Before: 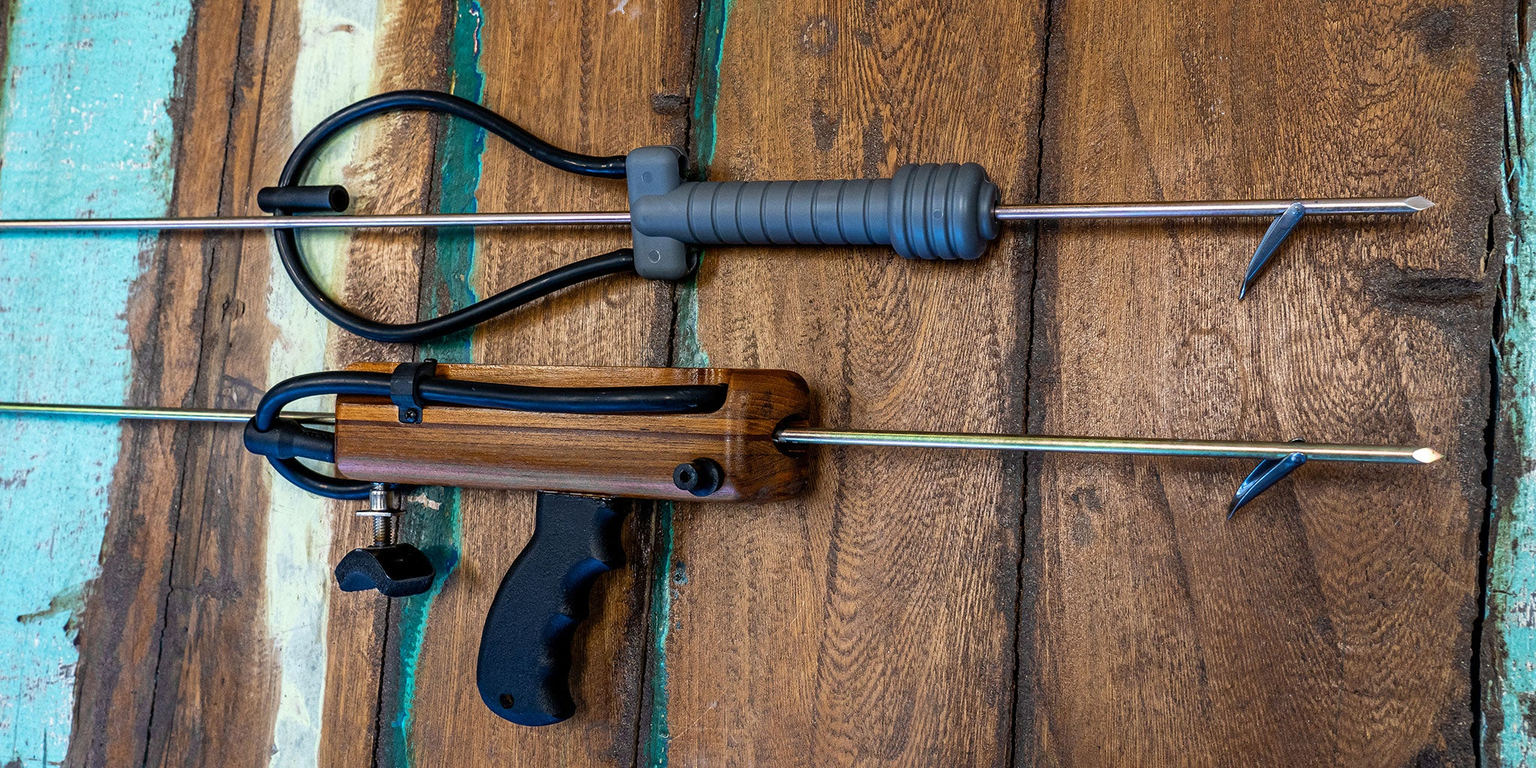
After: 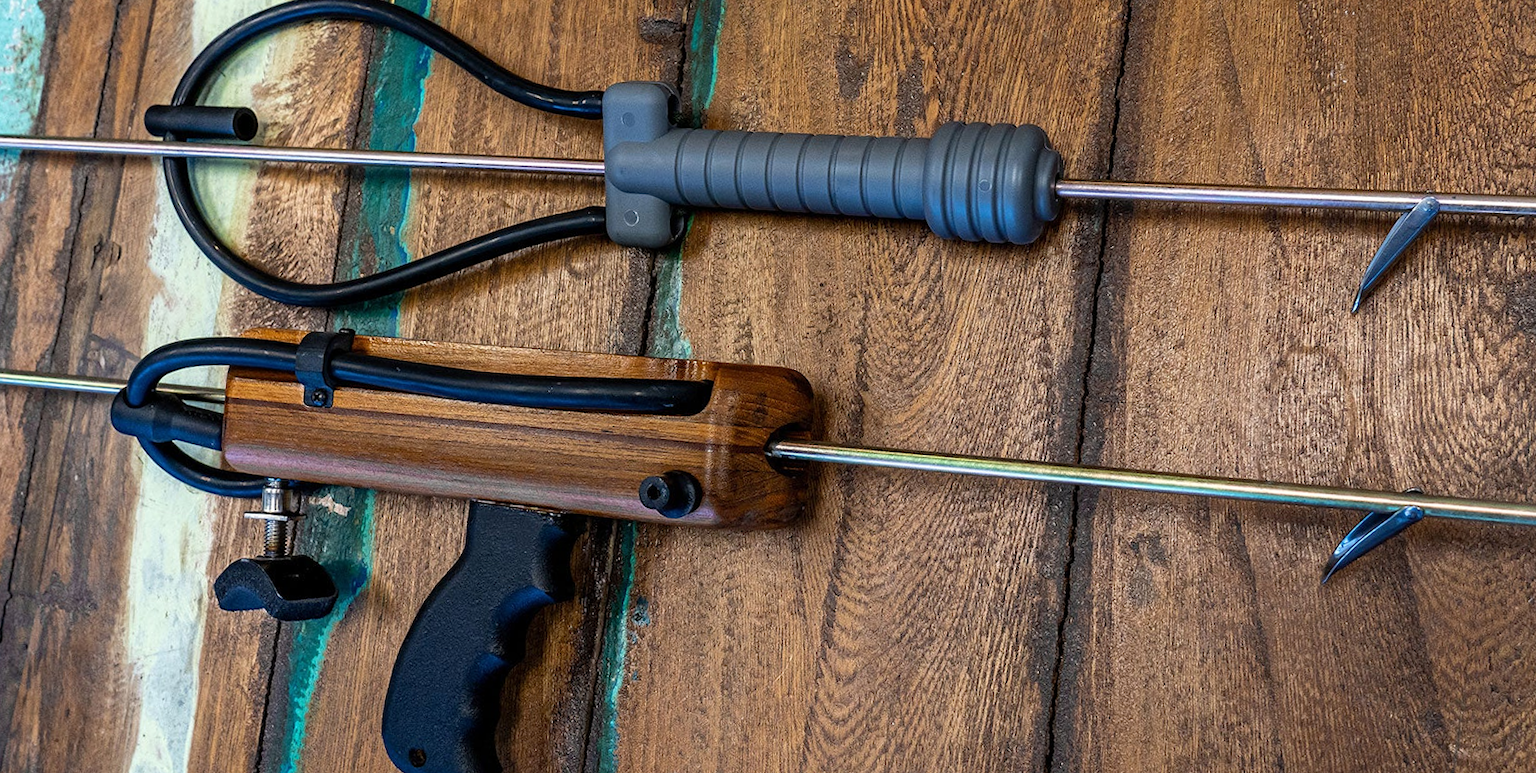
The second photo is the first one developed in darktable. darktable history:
crop and rotate: angle -3.27°, left 5.425%, top 5.183%, right 4.774%, bottom 4.4%
